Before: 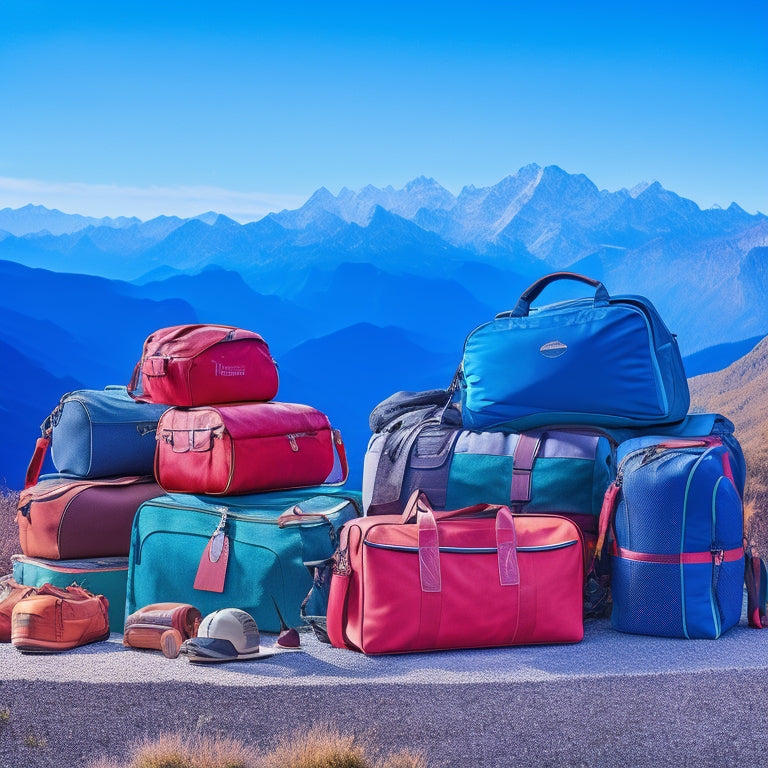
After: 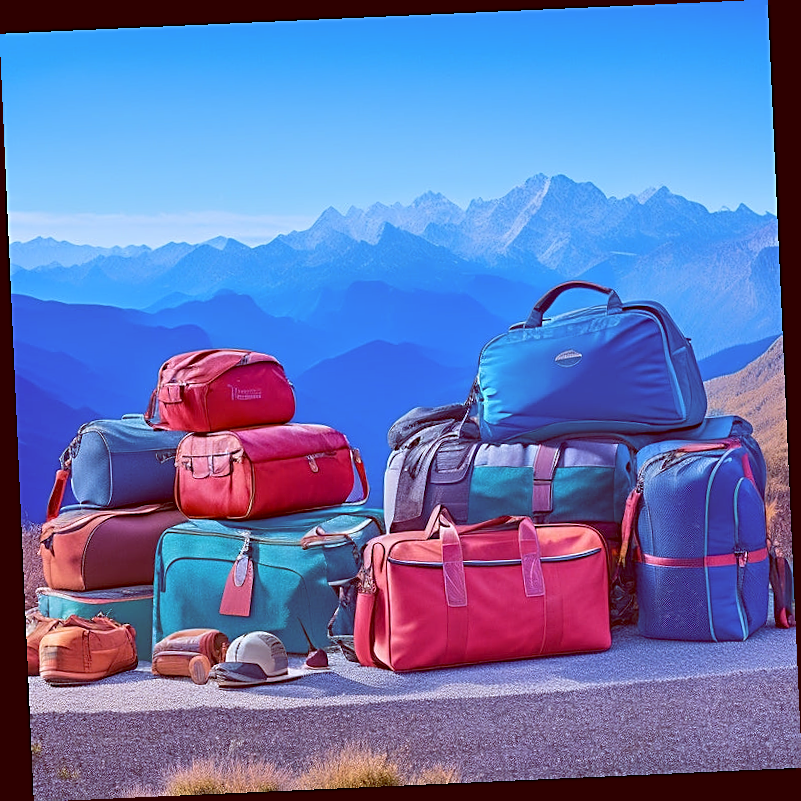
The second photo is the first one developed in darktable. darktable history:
velvia: on, module defaults
sharpen: on, module defaults
rotate and perspective: rotation -2.56°, automatic cropping off
color balance: lift [1, 1.011, 0.999, 0.989], gamma [1.109, 1.045, 1.039, 0.955], gain [0.917, 0.936, 0.952, 1.064], contrast 2.32%, contrast fulcrum 19%, output saturation 101%
